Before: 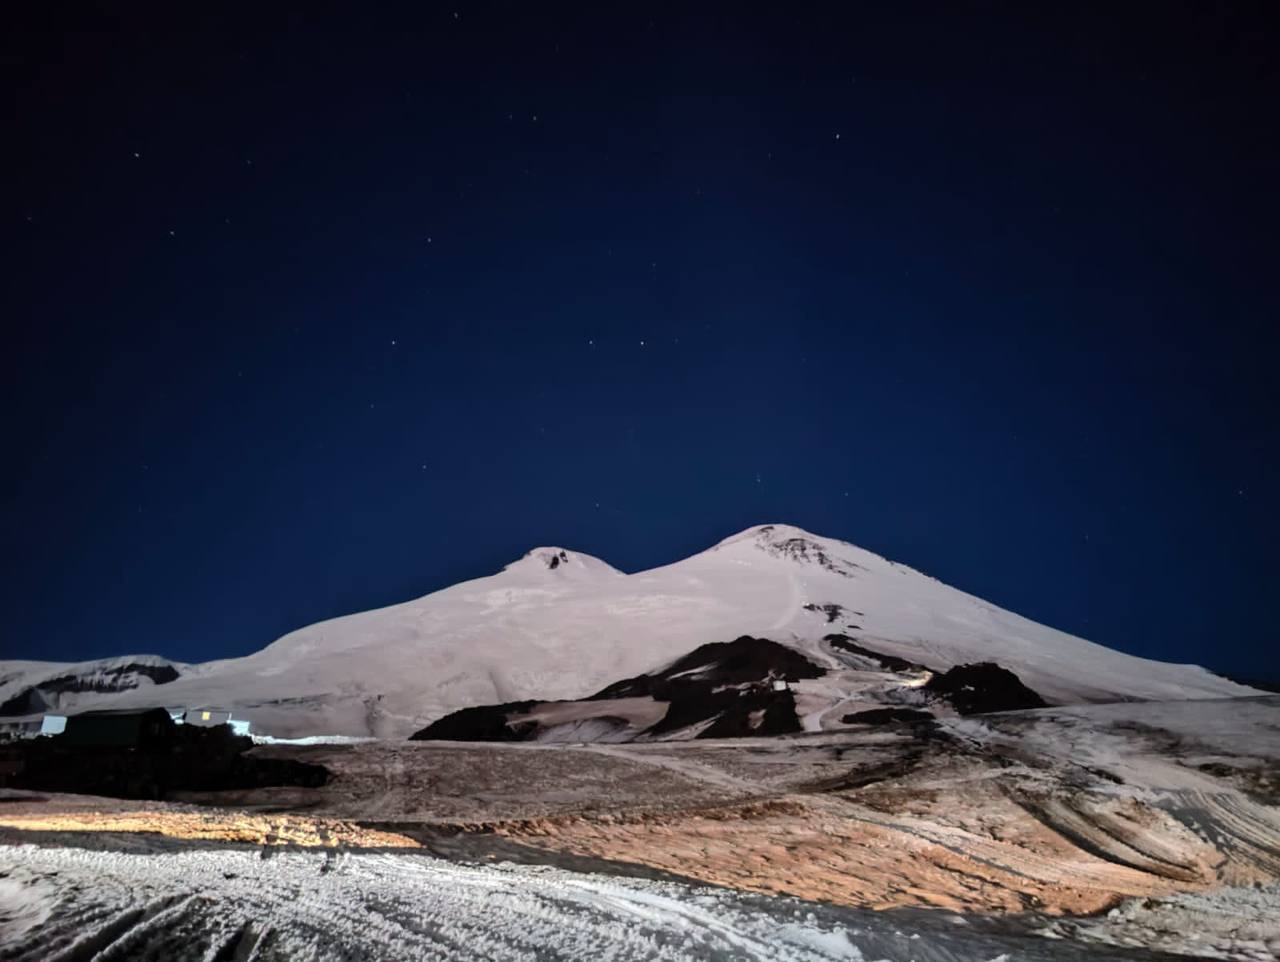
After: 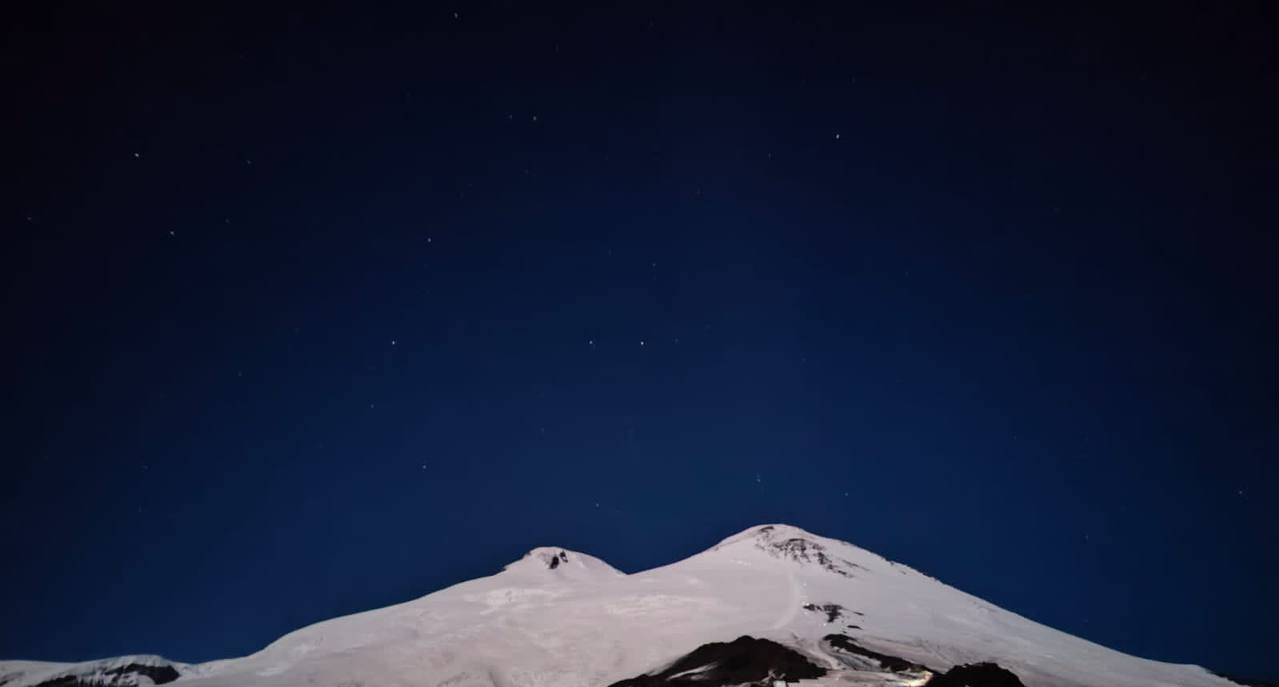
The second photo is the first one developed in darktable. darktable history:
crop: bottom 28.576%
white balance: emerald 1
